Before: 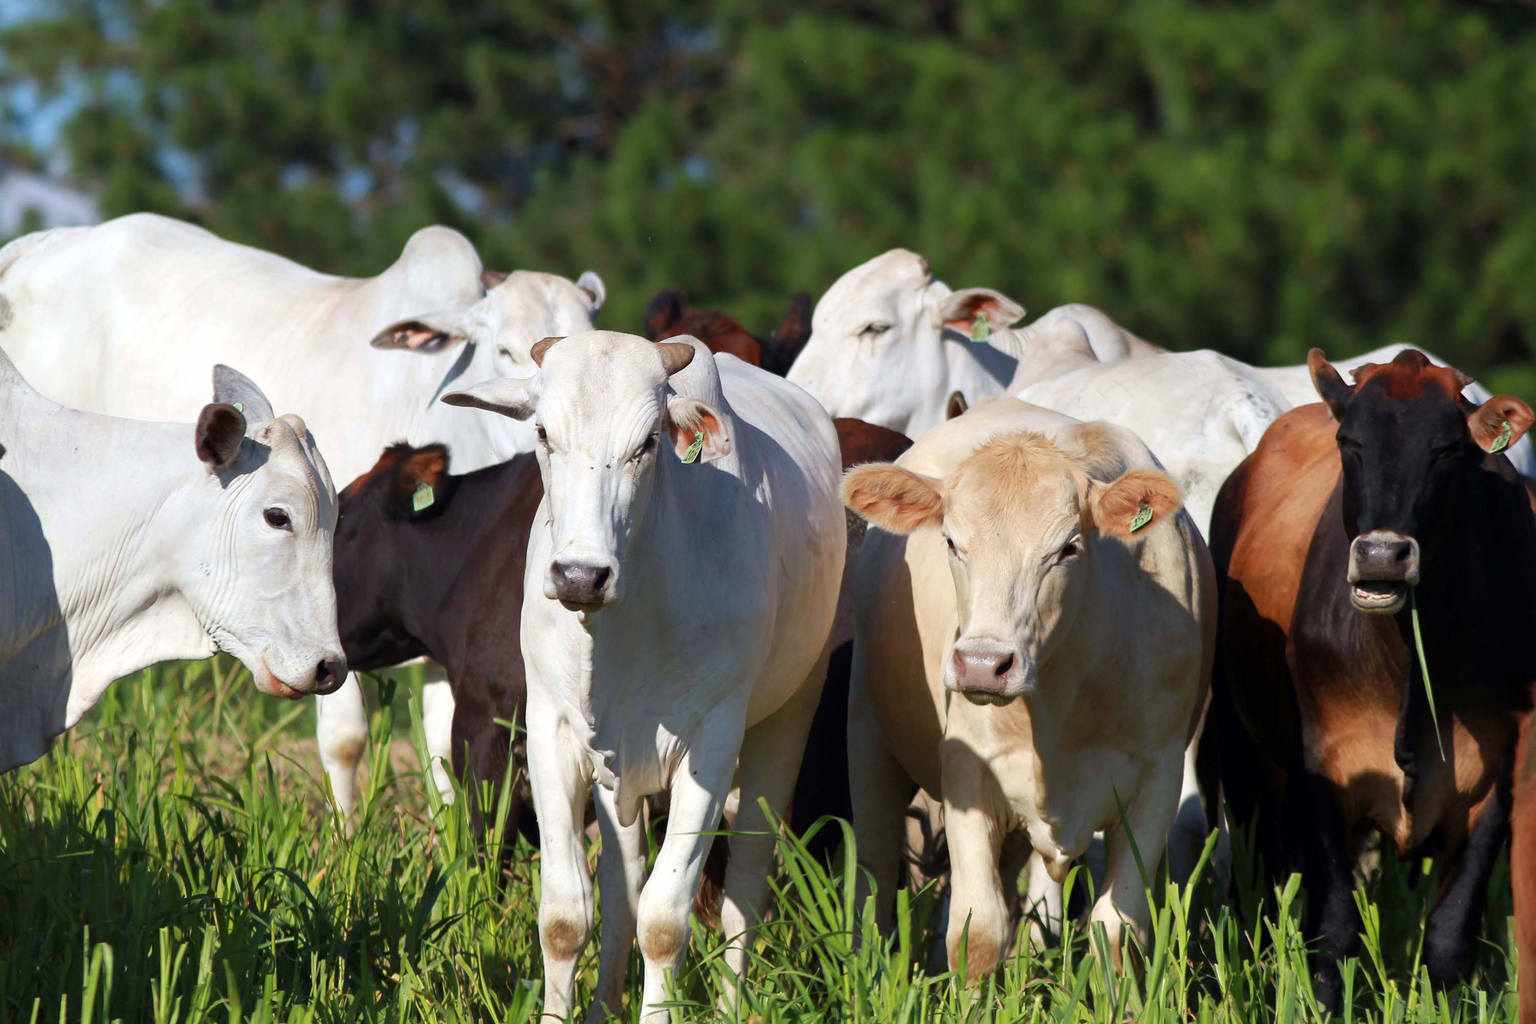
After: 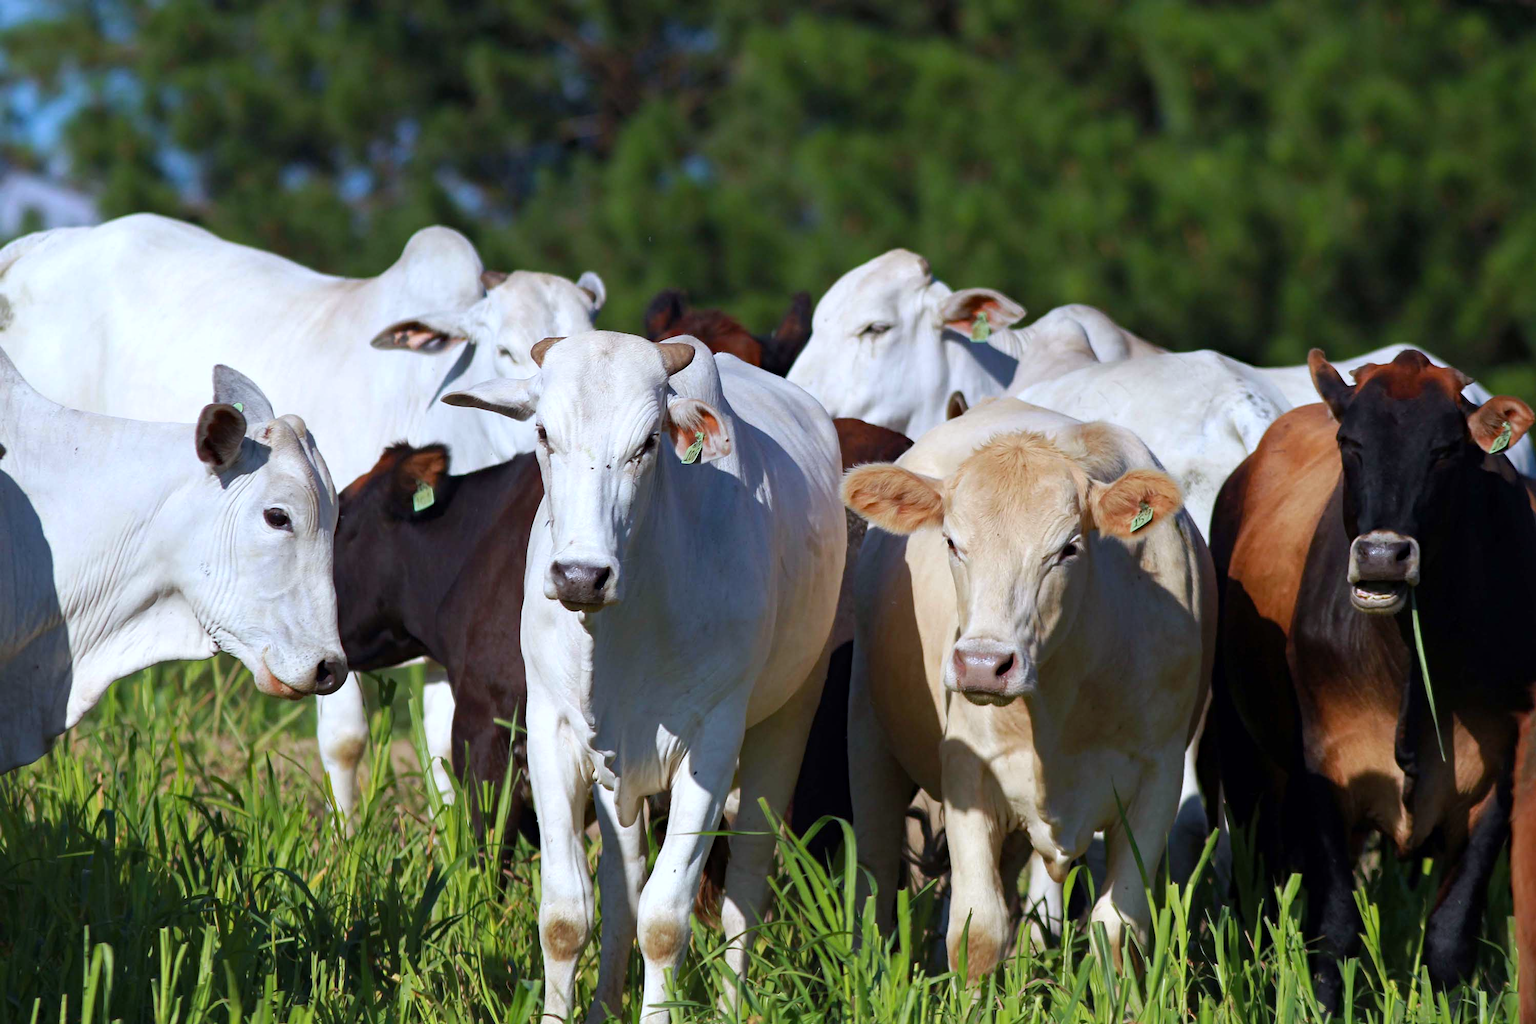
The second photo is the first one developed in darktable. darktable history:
white balance: red 0.954, blue 1.079
haze removal: compatibility mode true, adaptive false
